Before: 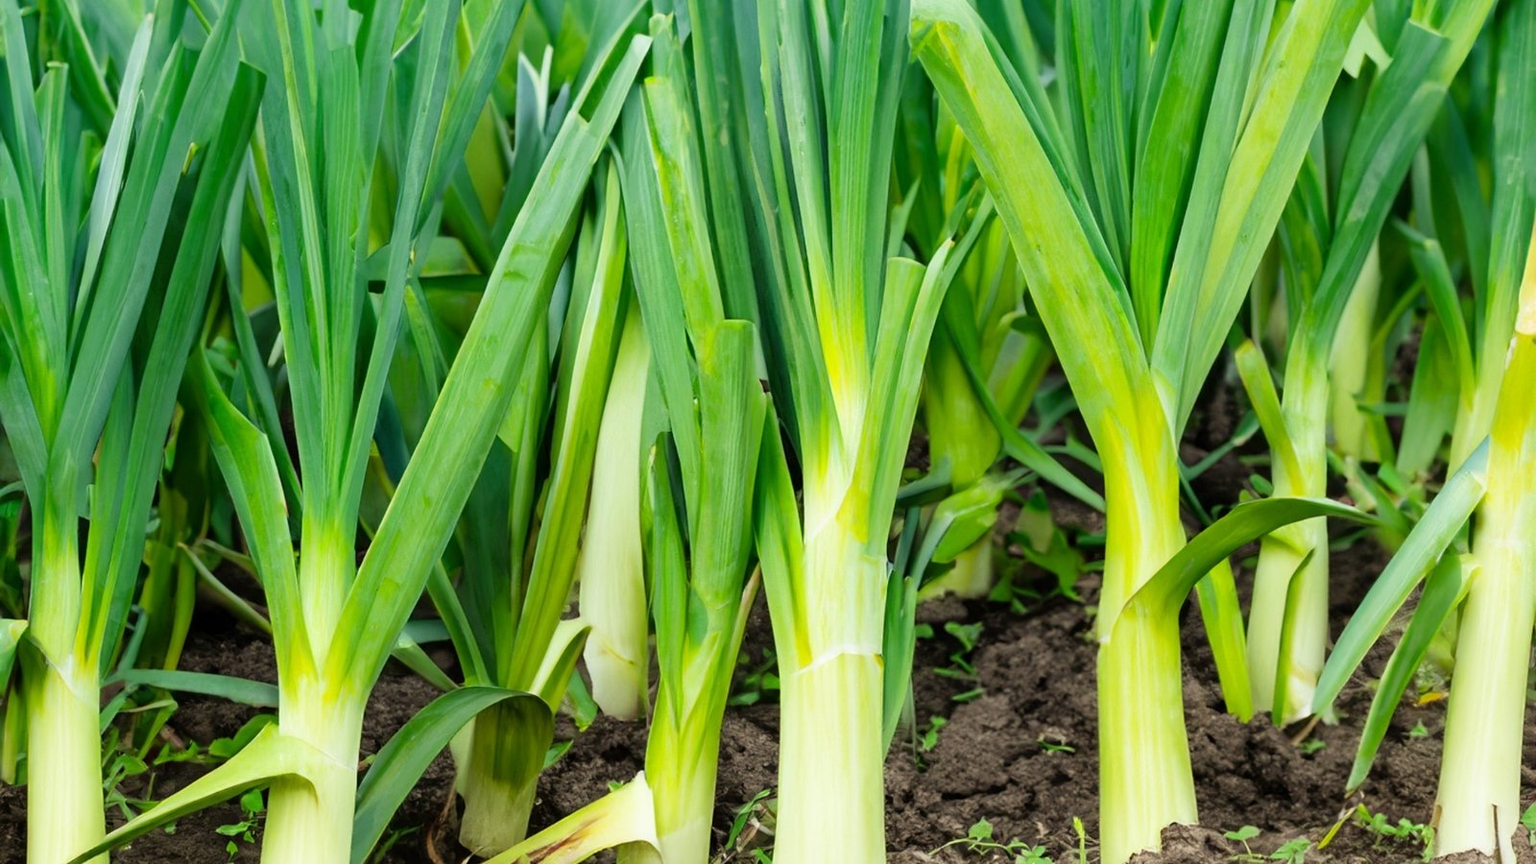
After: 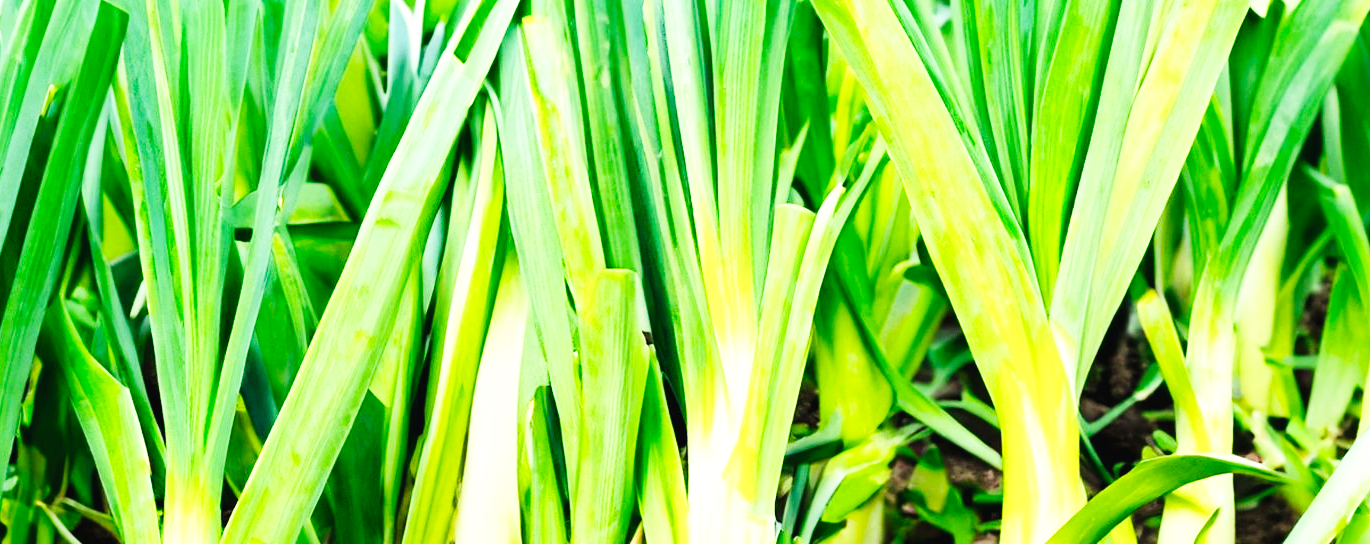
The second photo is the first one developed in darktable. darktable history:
base curve: curves: ch0 [(0, 0.003) (0.001, 0.002) (0.006, 0.004) (0.02, 0.022) (0.048, 0.086) (0.094, 0.234) (0.162, 0.431) (0.258, 0.629) (0.385, 0.8) (0.548, 0.918) (0.751, 0.988) (1, 1)], preserve colors none
crop and rotate: left 9.345%, top 7.22%, right 4.982%, bottom 32.331%
tone equalizer: -8 EV -0.417 EV, -7 EV -0.389 EV, -6 EV -0.333 EV, -5 EV -0.222 EV, -3 EV 0.222 EV, -2 EV 0.333 EV, -1 EV 0.389 EV, +0 EV 0.417 EV, edges refinement/feathering 500, mask exposure compensation -1.57 EV, preserve details no
contrast brightness saturation: contrast 0.03, brightness 0.06, saturation 0.13
